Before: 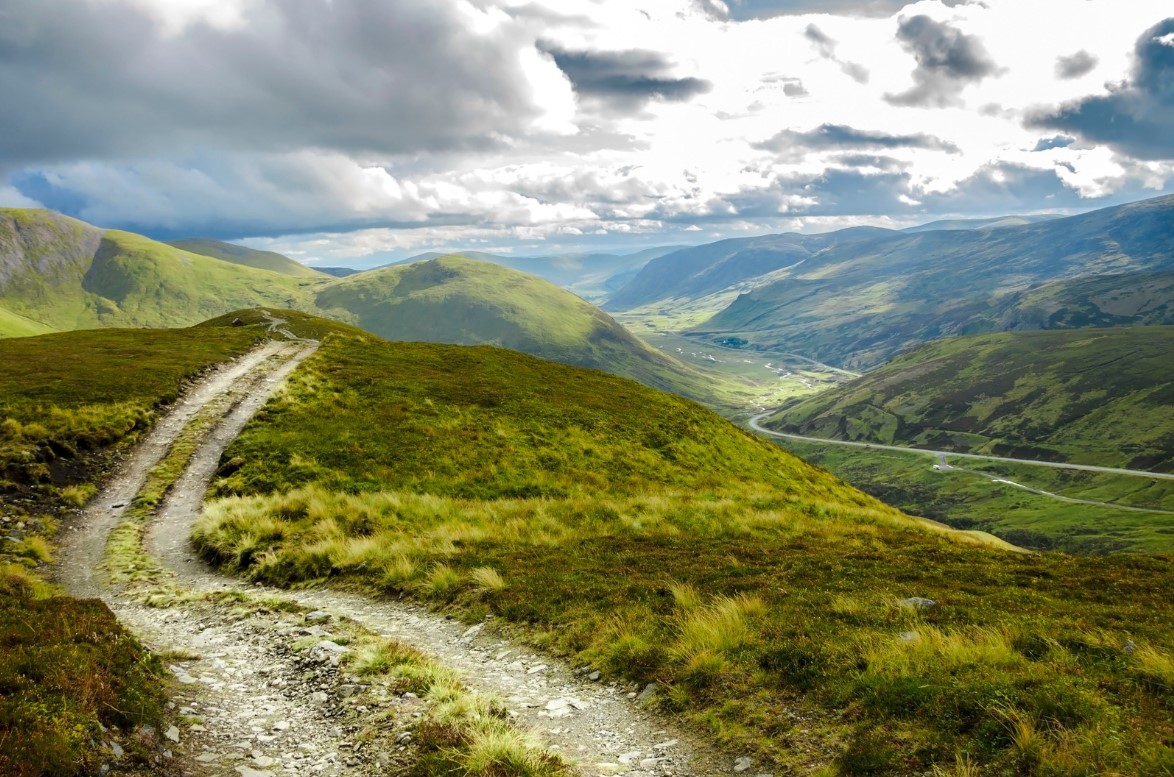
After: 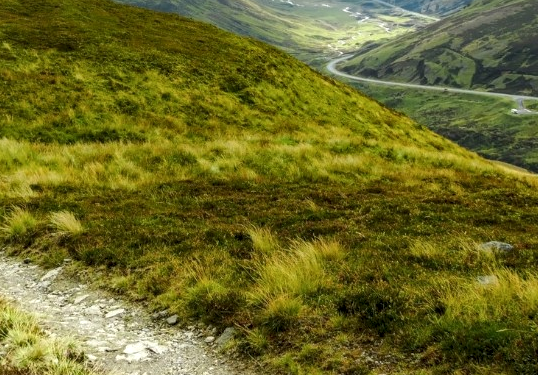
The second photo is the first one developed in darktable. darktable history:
crop: left 35.976%, top 45.819%, right 18.162%, bottom 5.807%
local contrast: on, module defaults
